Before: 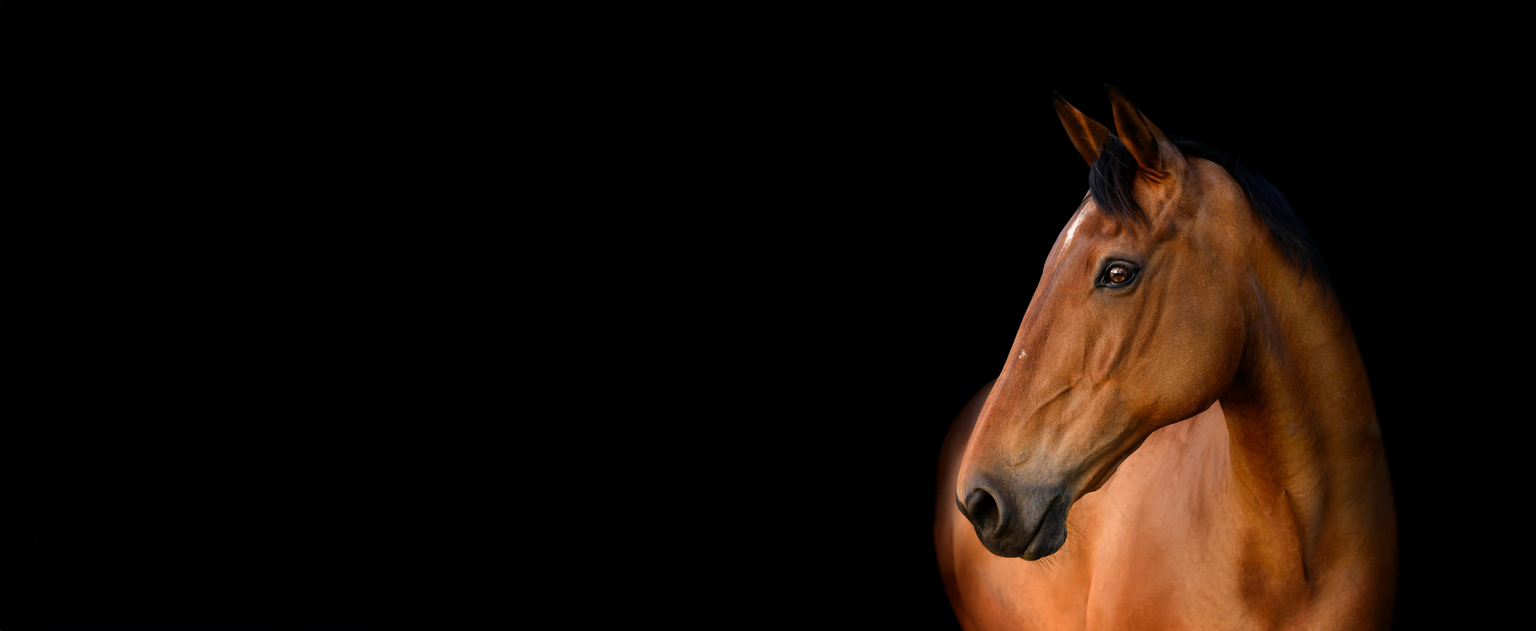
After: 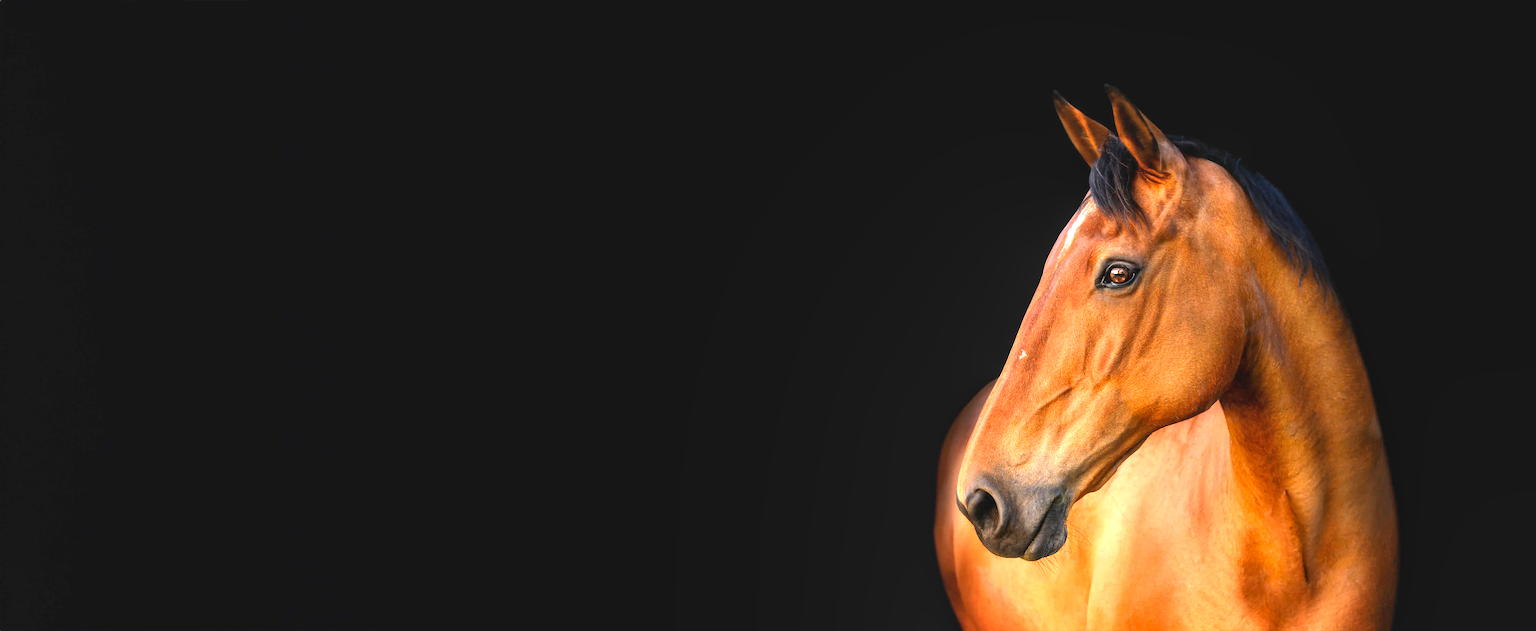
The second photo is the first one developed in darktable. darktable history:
local contrast: on, module defaults
contrast brightness saturation: contrast -0.098, brightness 0.051, saturation 0.084
exposure: black level correction 0, exposure 1.745 EV, compensate exposure bias true, compensate highlight preservation false
